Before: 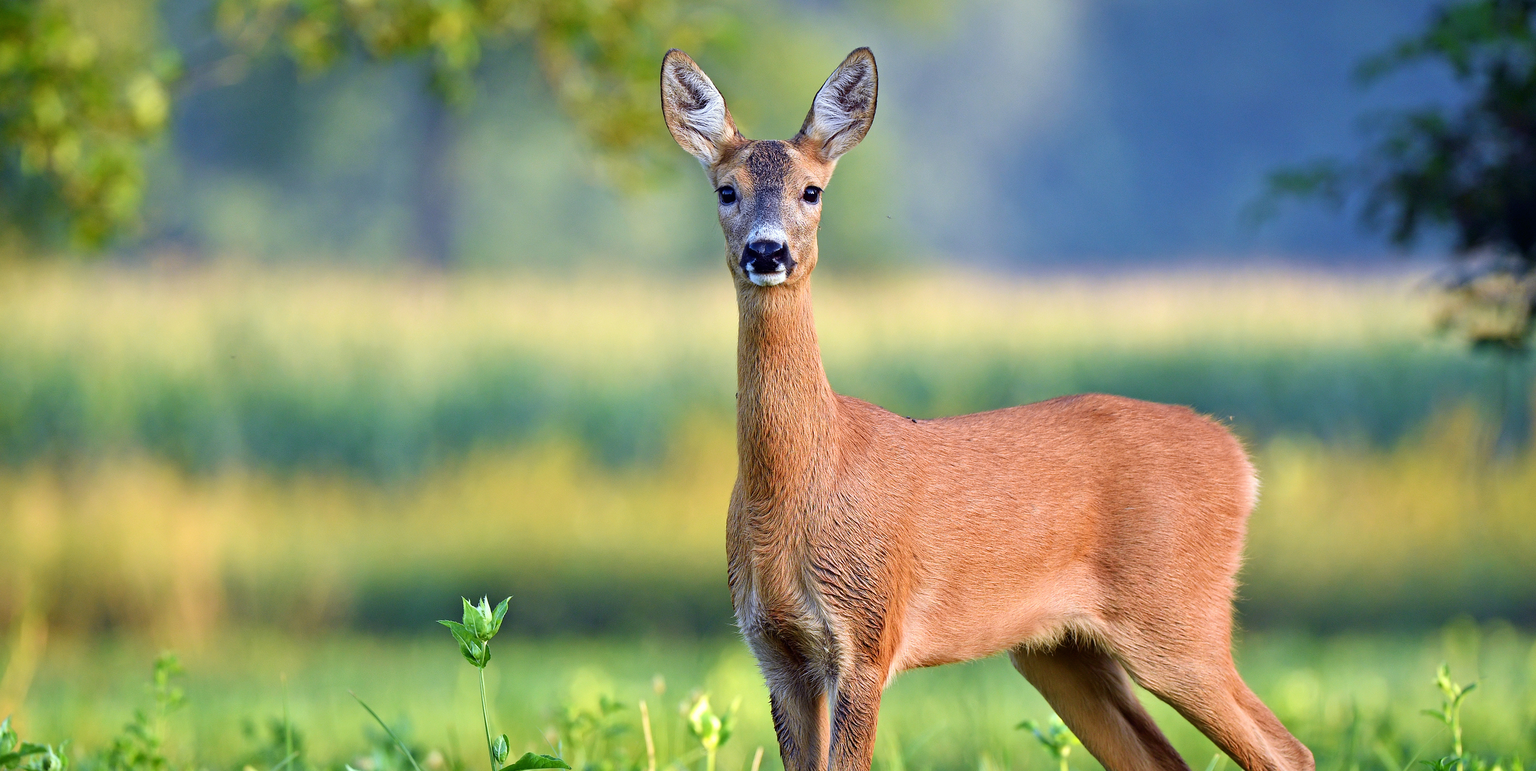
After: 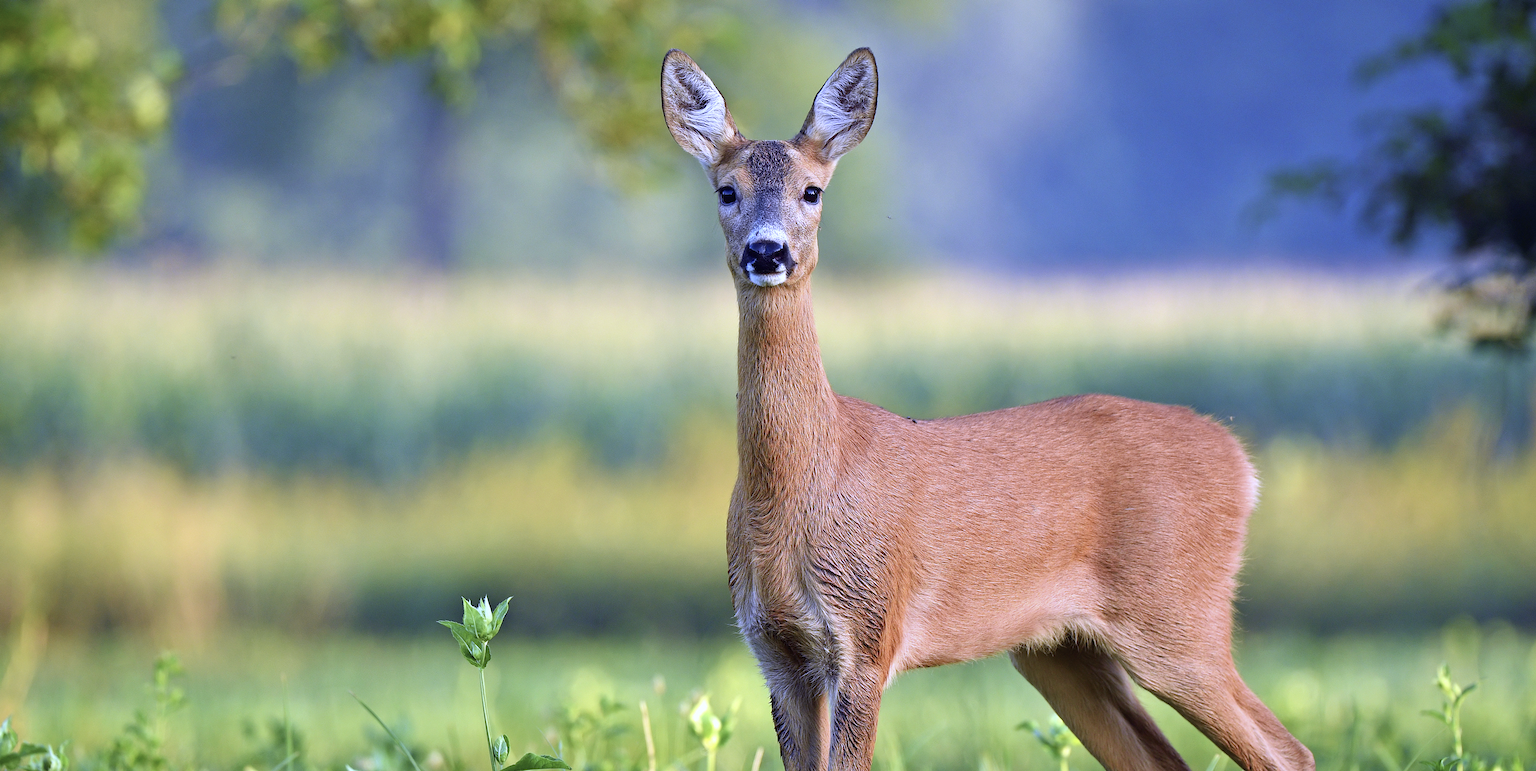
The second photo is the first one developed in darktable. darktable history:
color calibration: illuminant as shot in camera, x 0.374, y 0.393, temperature 4257.72 K
